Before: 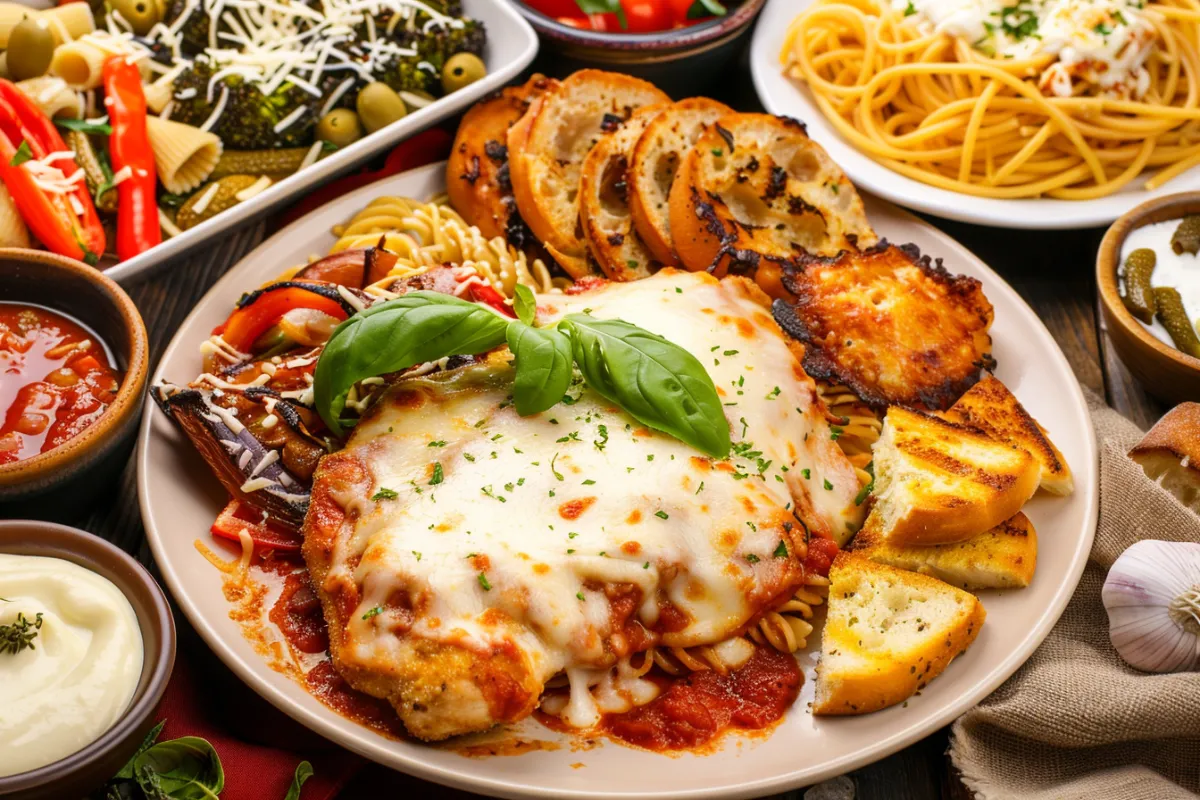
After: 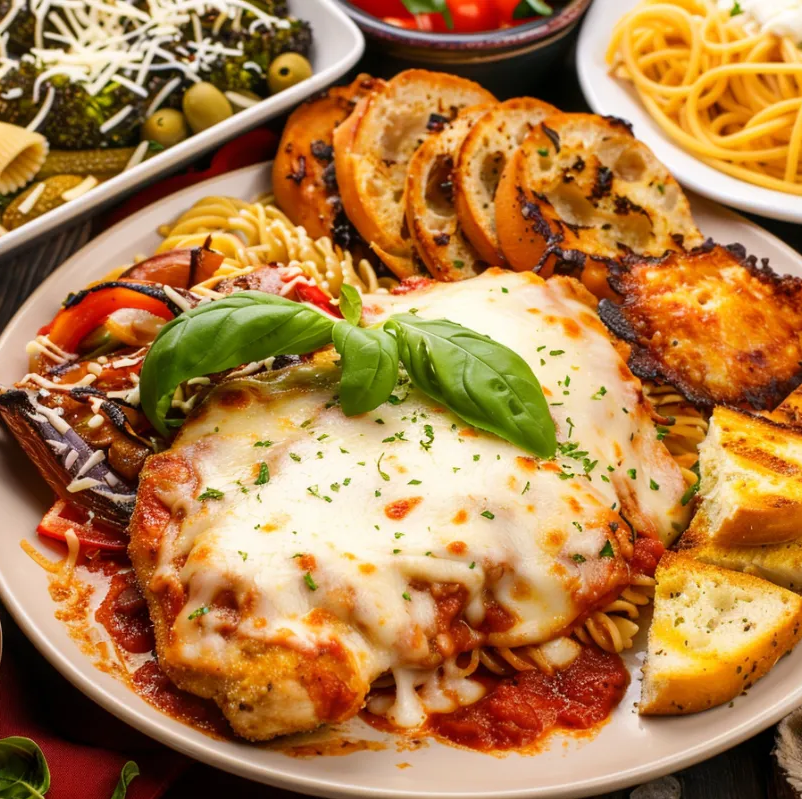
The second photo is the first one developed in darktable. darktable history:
crop and rotate: left 14.506%, right 18.627%
